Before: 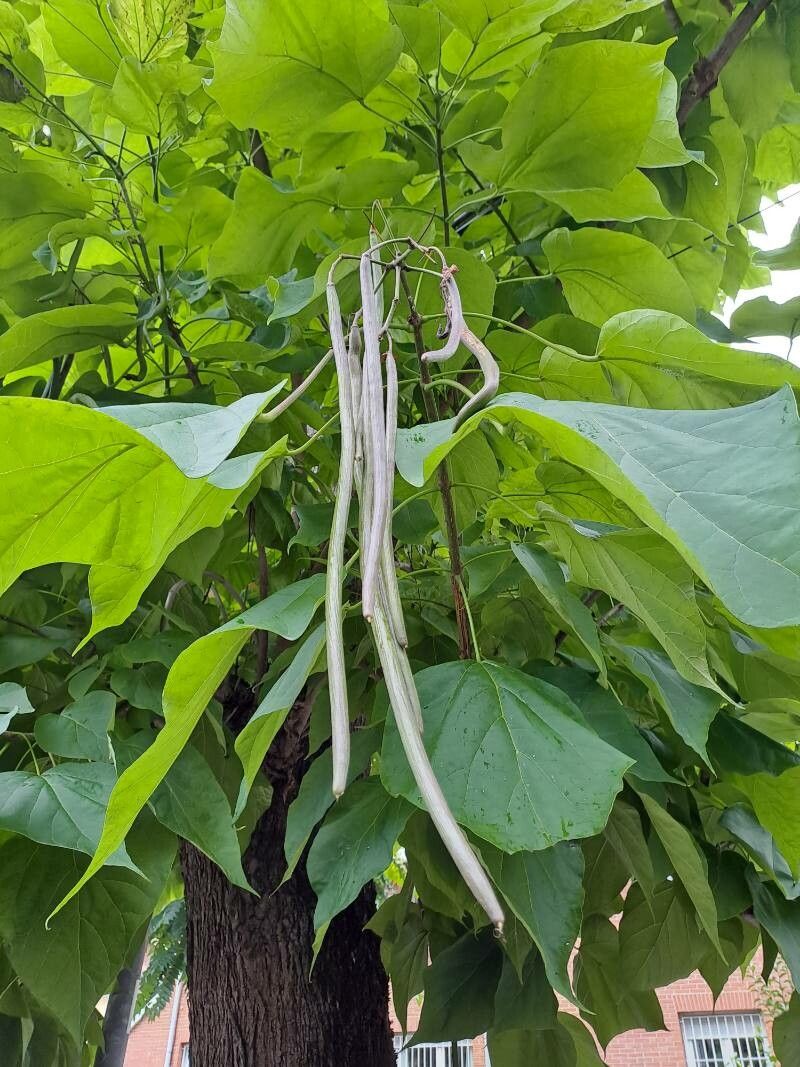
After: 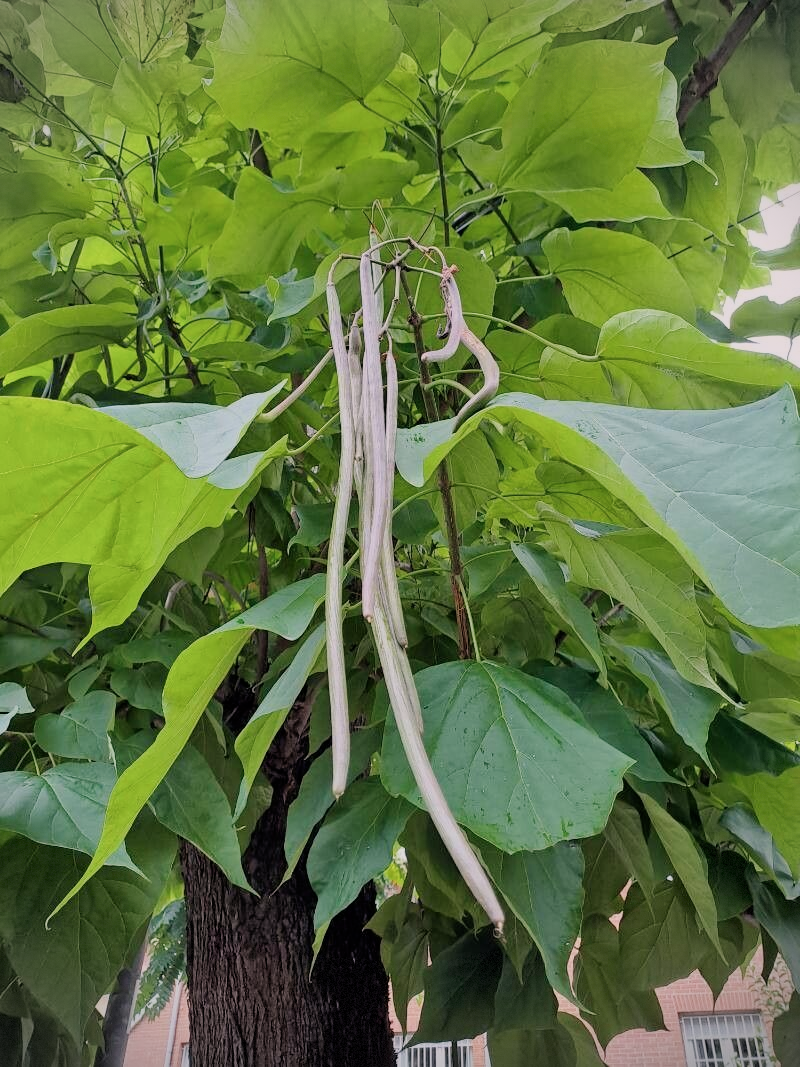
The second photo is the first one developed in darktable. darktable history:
filmic rgb: hardness 4.17
white balance: red 1.127, blue 0.943
vignetting: dithering 8-bit output, unbound false
color calibration: x 0.367, y 0.376, temperature 4372.25 K
